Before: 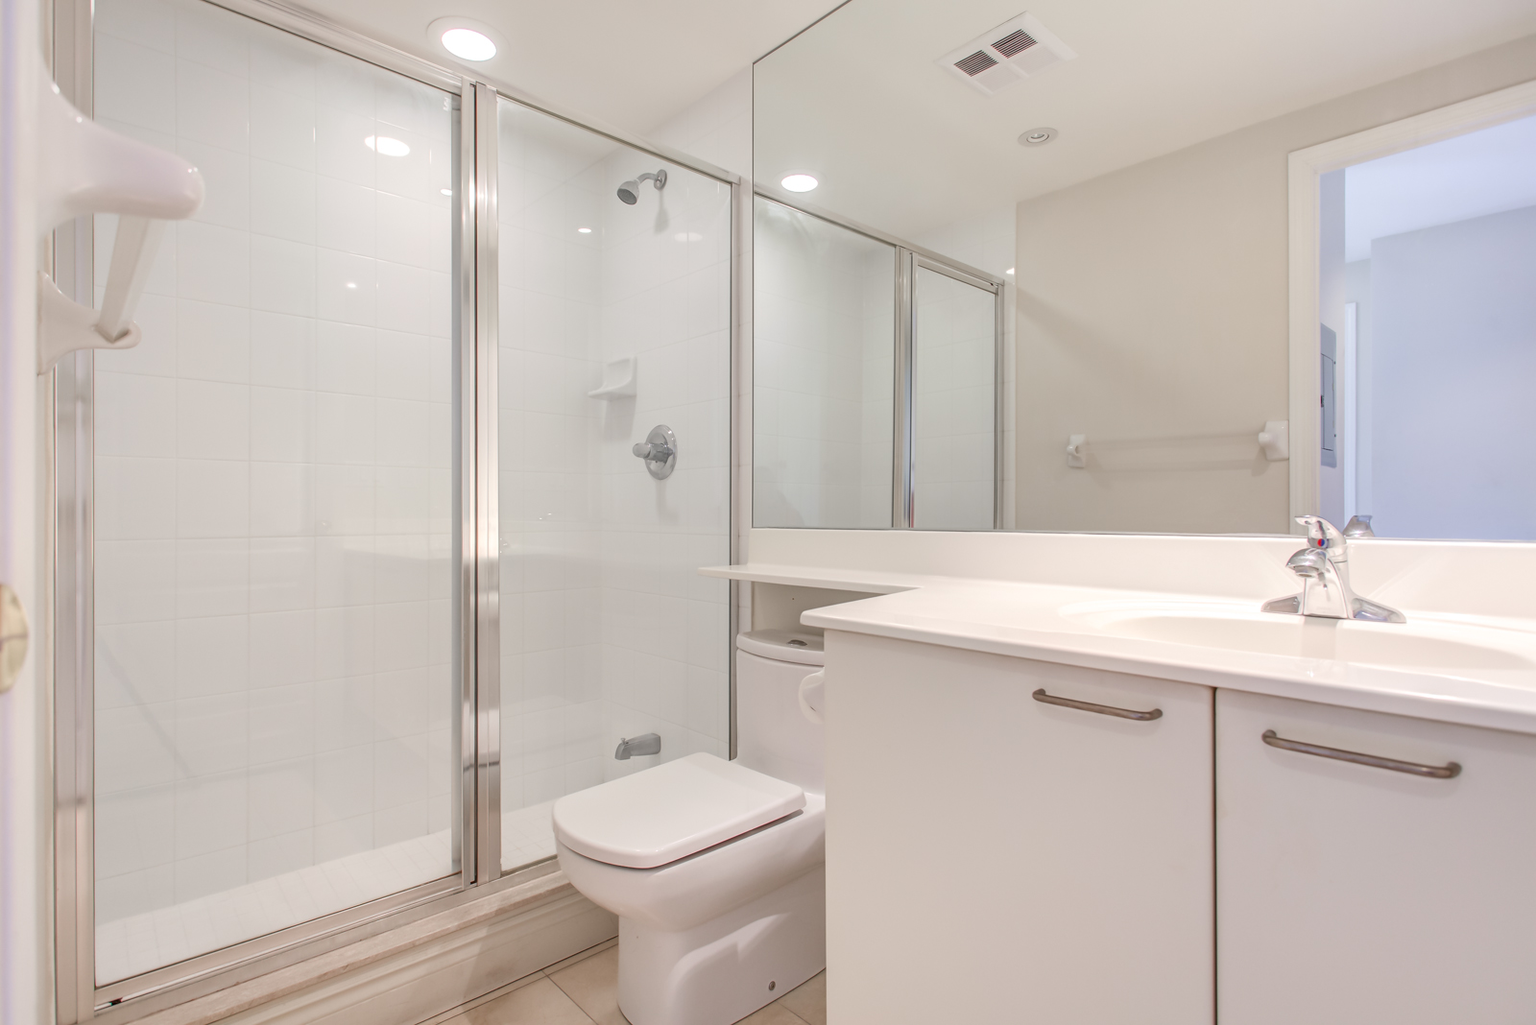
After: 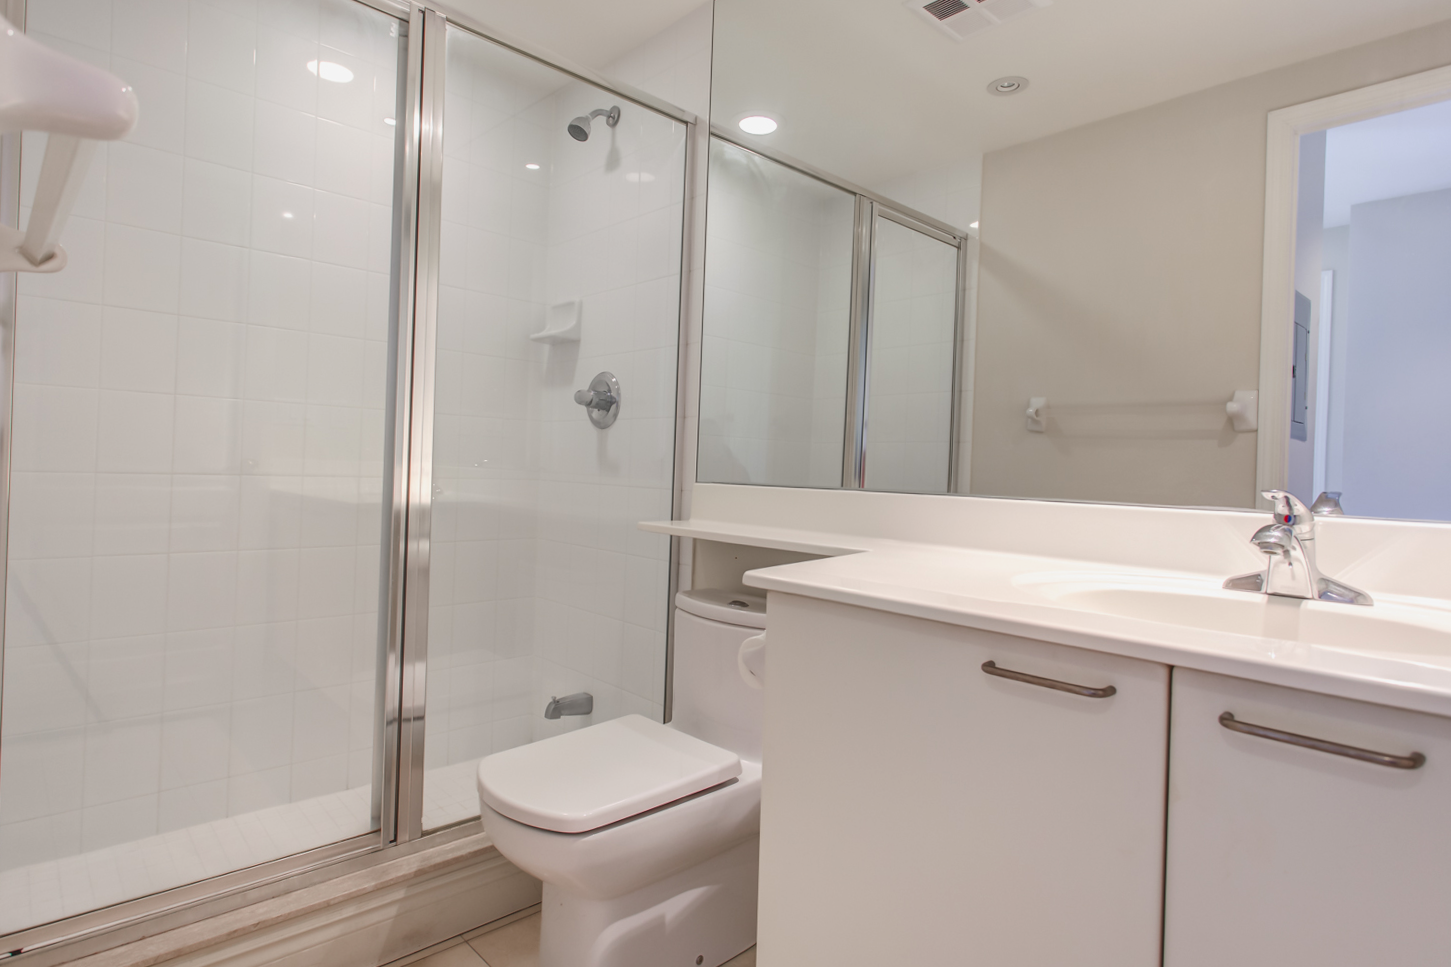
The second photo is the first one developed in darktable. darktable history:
crop and rotate: angle -2.03°, left 3.139%, top 4.069%, right 1.352%, bottom 0.557%
exposure: black level correction -0.024, exposure -0.118 EV, compensate highlight preservation false
contrast brightness saturation: contrast 0.07, brightness -0.149, saturation 0.108
